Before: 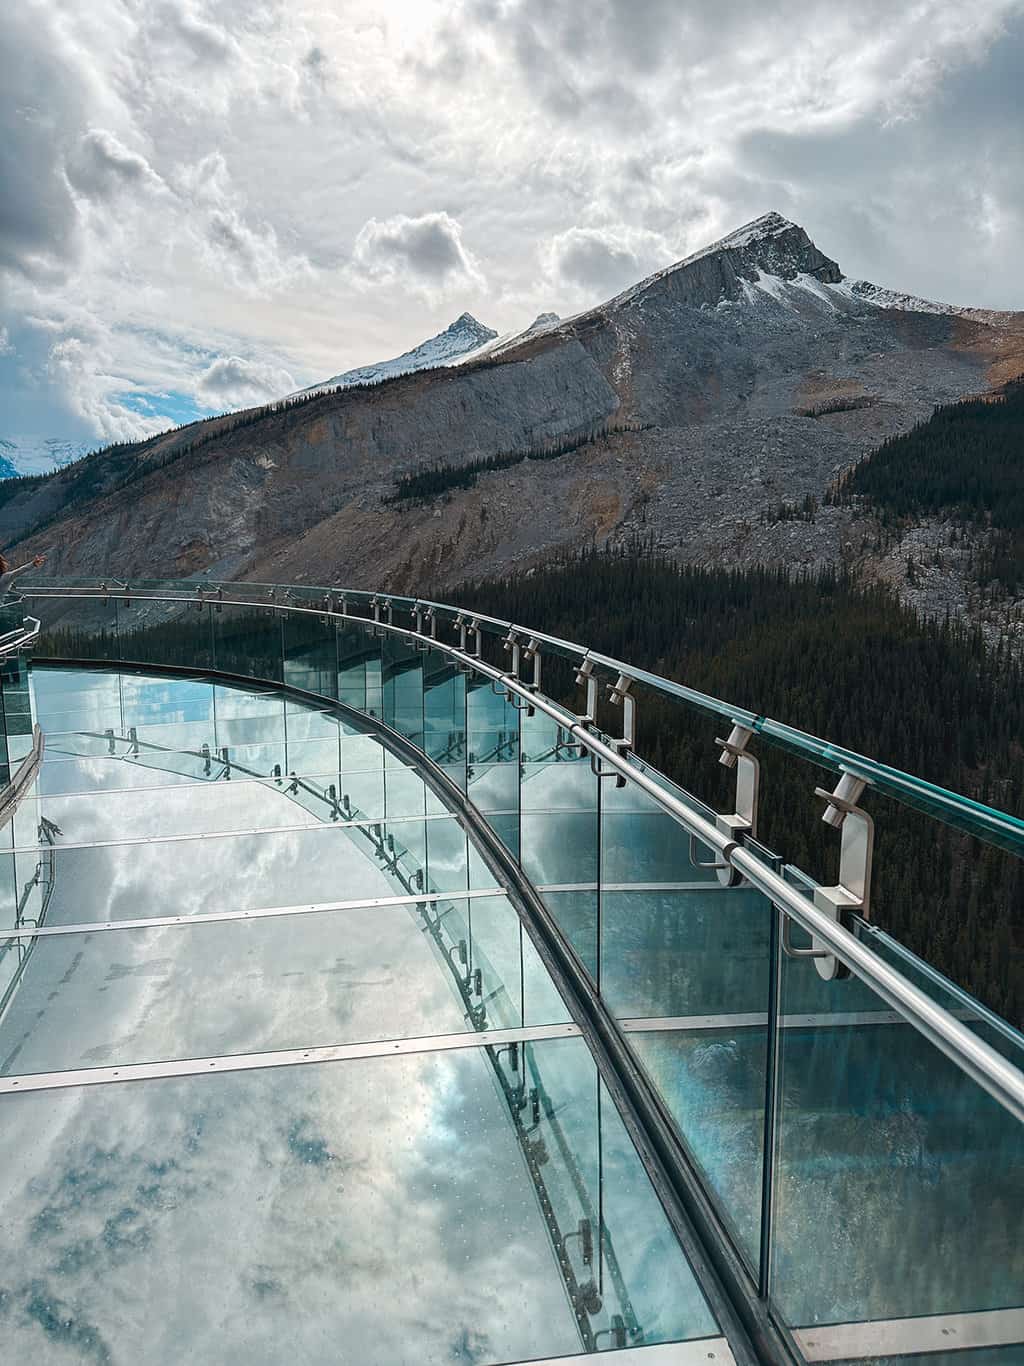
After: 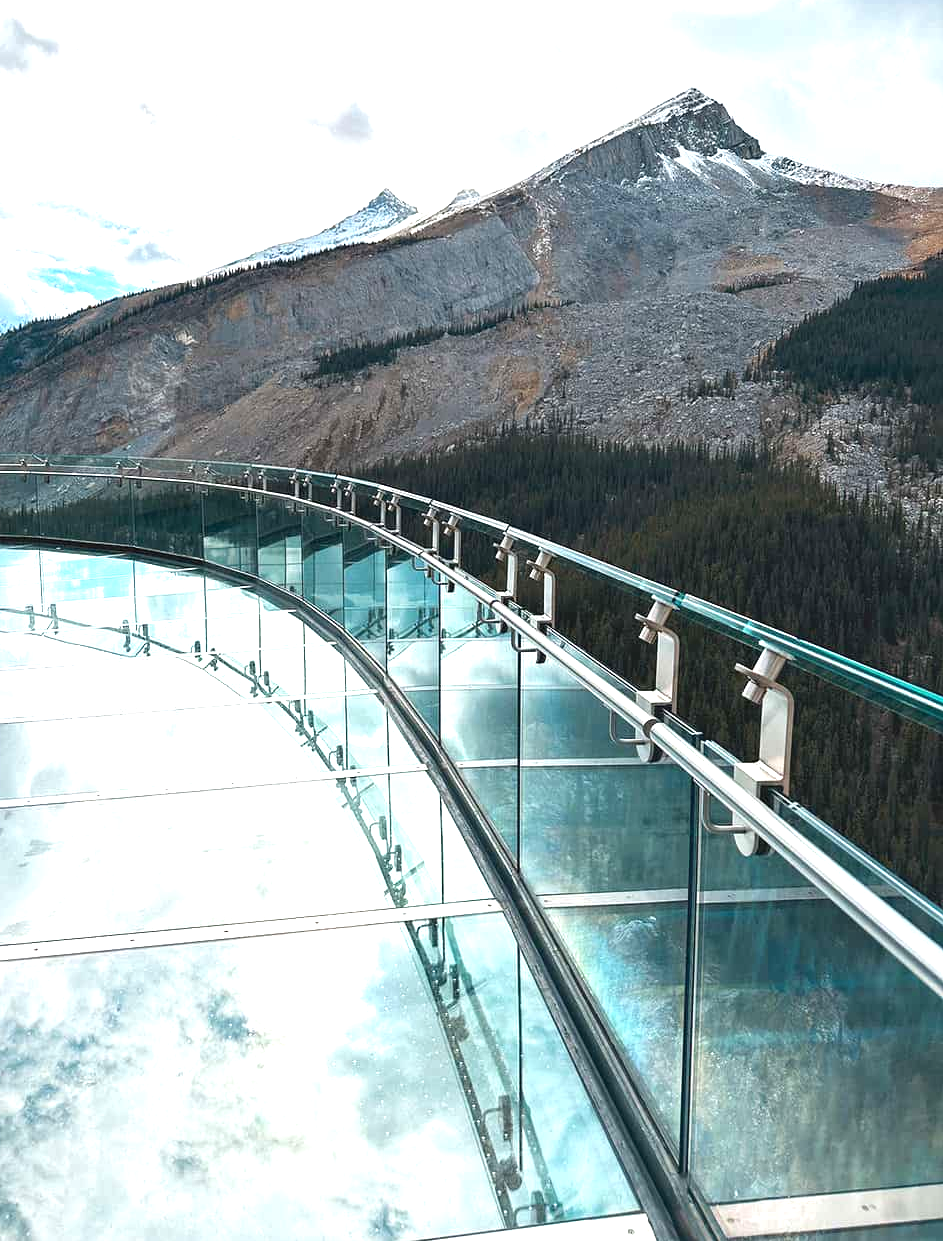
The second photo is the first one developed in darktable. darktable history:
crop and rotate: left 7.855%, top 9.091%
exposure: black level correction 0, exposure 1.2 EV, compensate highlight preservation false
